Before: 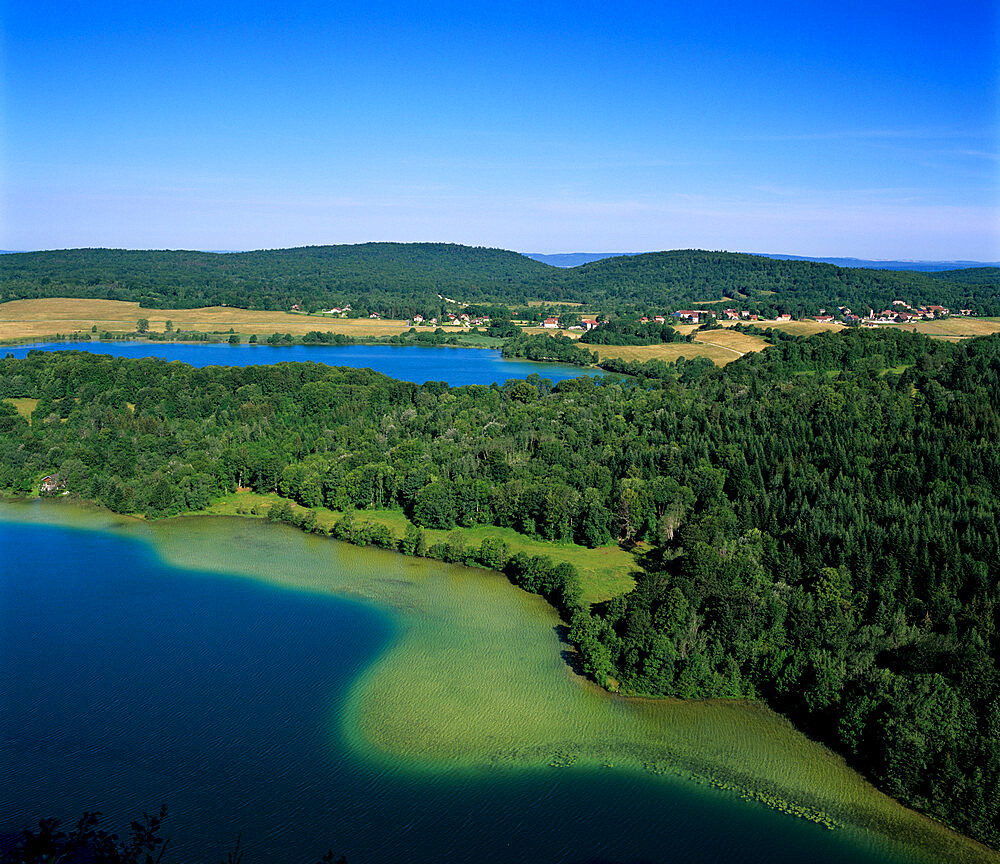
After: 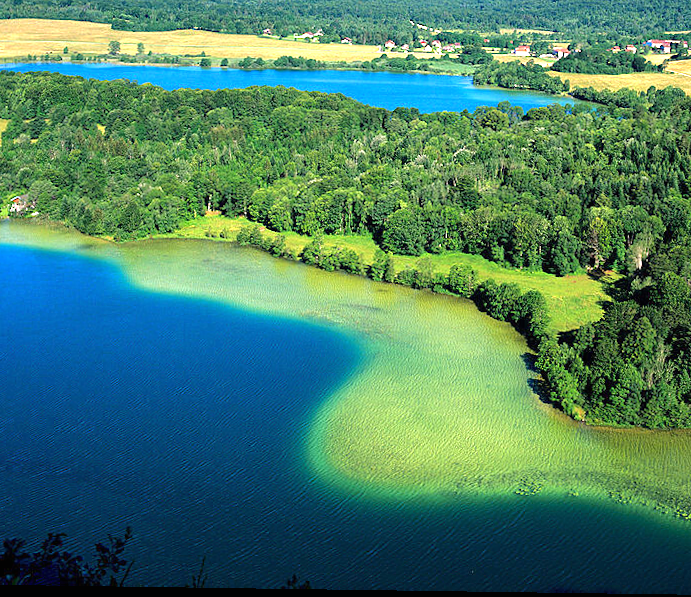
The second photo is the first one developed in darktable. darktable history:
crop and rotate: angle -0.817°, left 3.581%, top 31.934%, right 28.081%
exposure: black level correction 0, exposure 1.282 EV, compensate exposure bias true, compensate highlight preservation false
